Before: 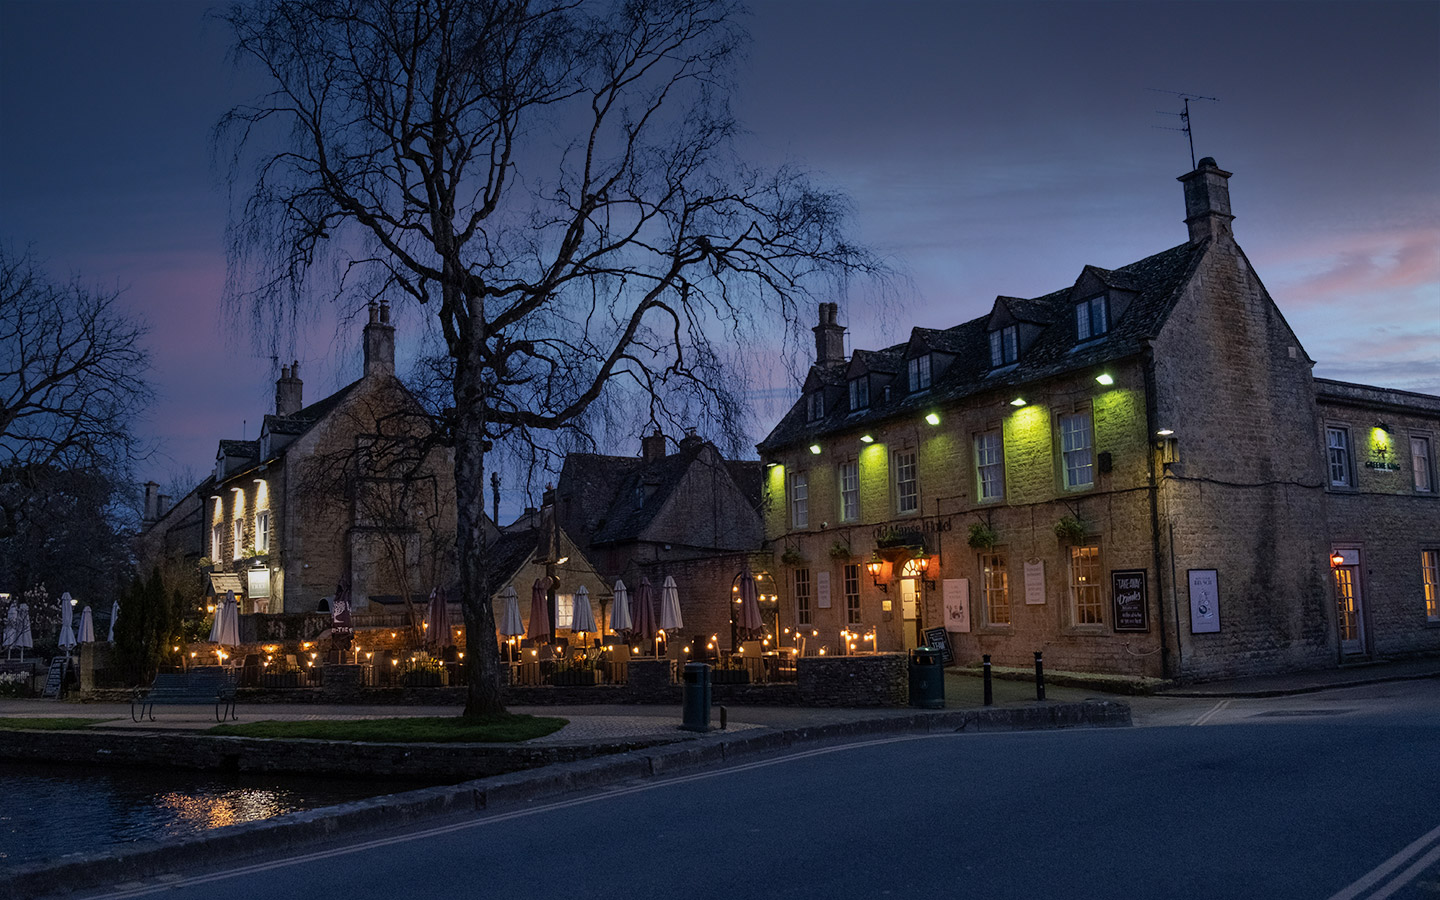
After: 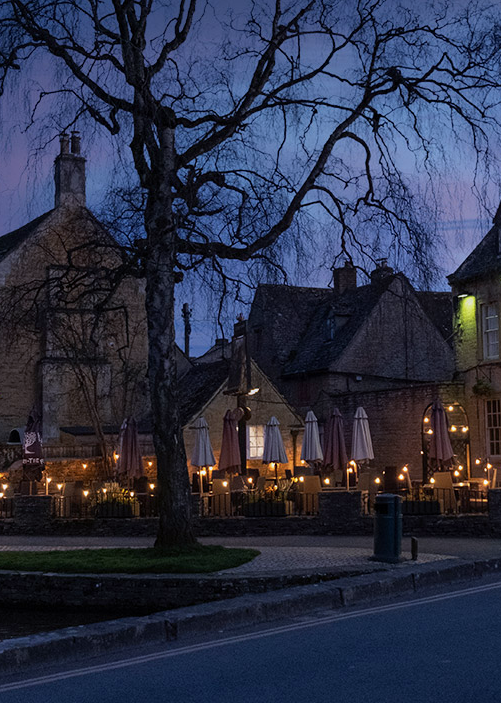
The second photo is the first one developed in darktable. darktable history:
color calibration: gray › normalize channels true, illuminant as shot in camera, x 0.358, y 0.373, temperature 4628.91 K, gamut compression 0.018
crop and rotate: left 21.525%, top 18.871%, right 43.637%, bottom 2.989%
